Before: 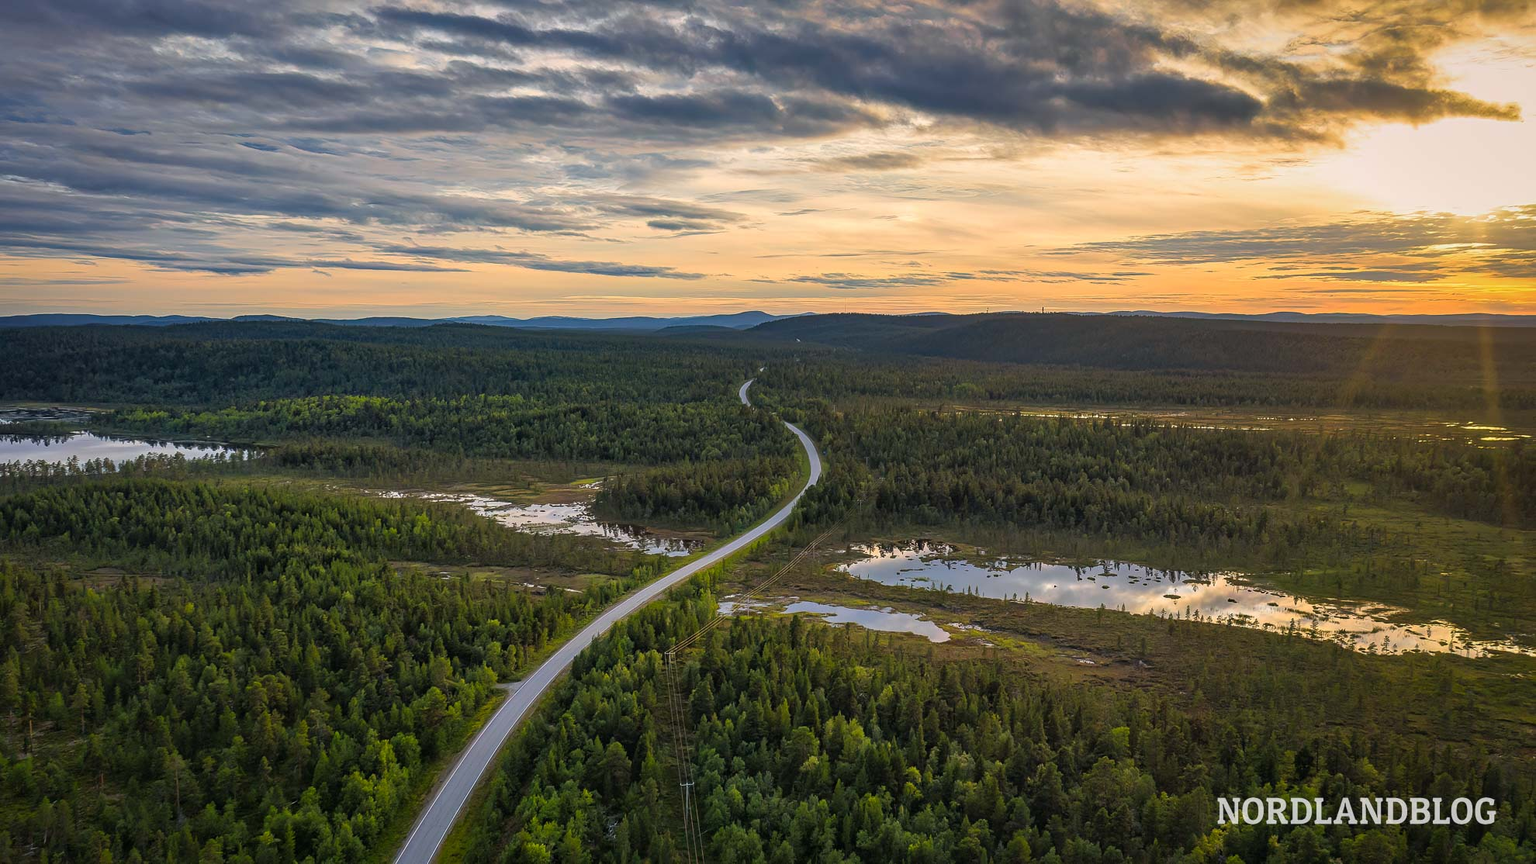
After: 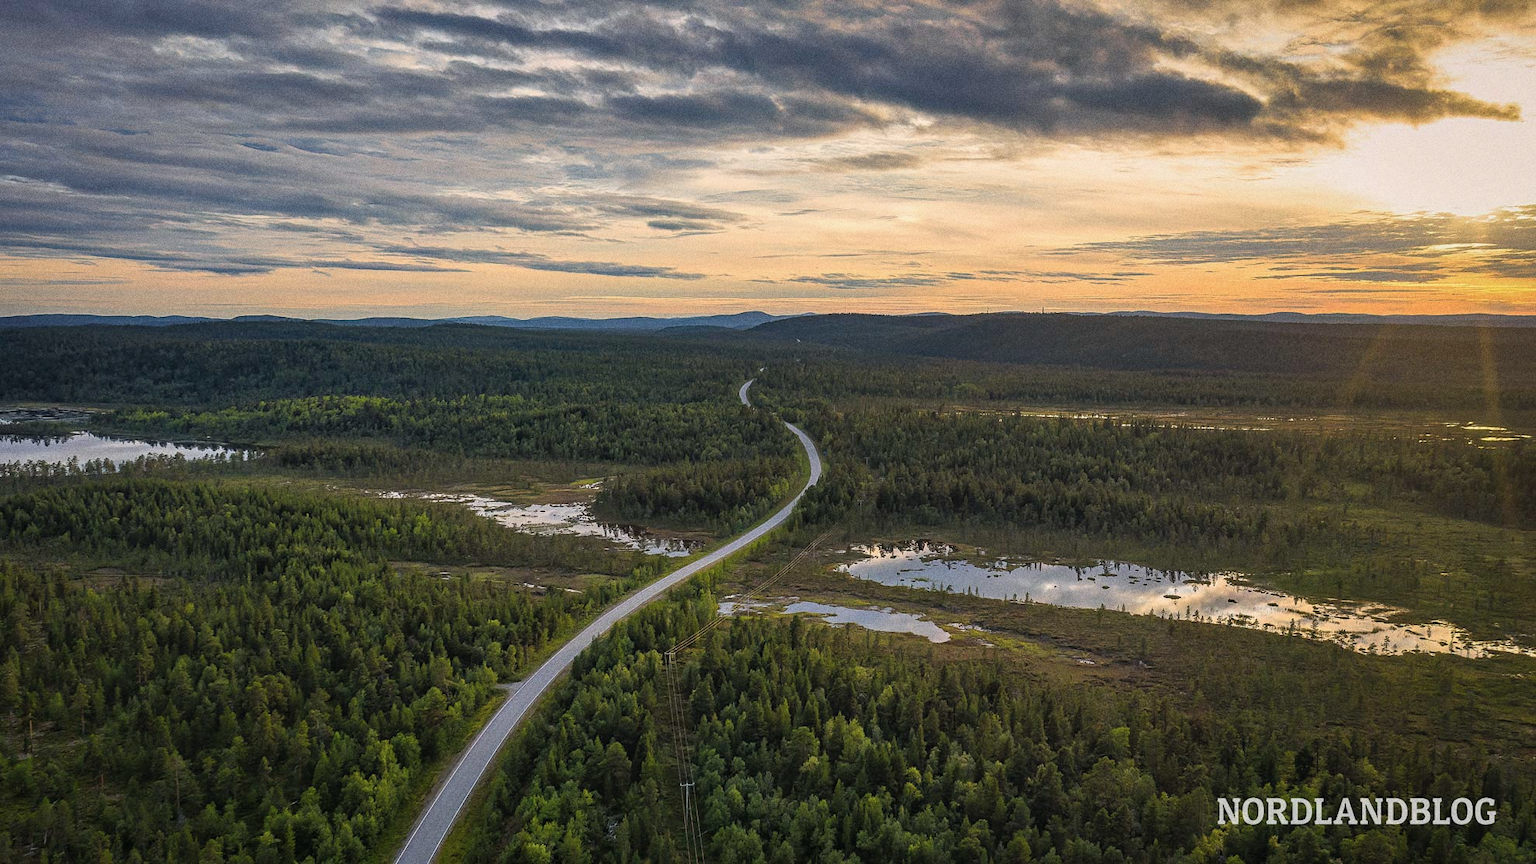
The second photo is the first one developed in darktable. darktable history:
local contrast: mode bilateral grid, contrast 100, coarseness 100, detail 91%, midtone range 0.2
contrast brightness saturation: saturation -0.17
grain: coarseness 9.61 ISO, strength 35.62%
